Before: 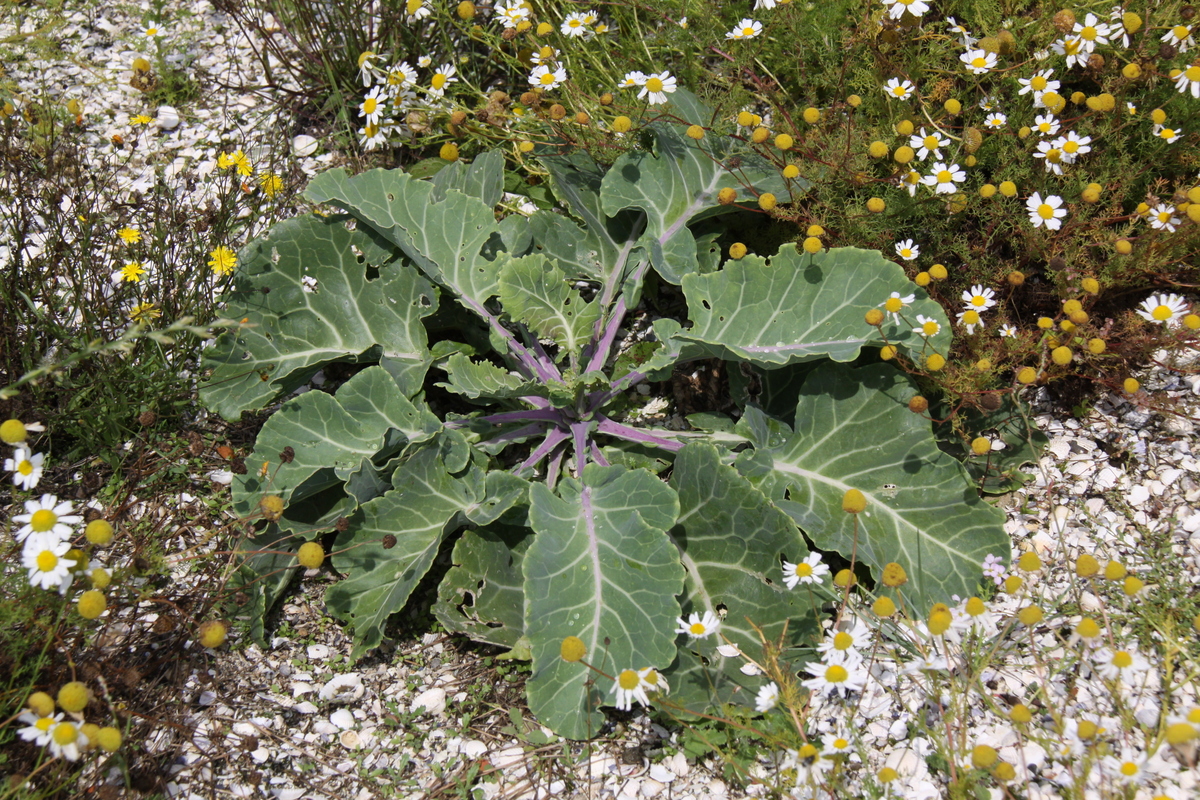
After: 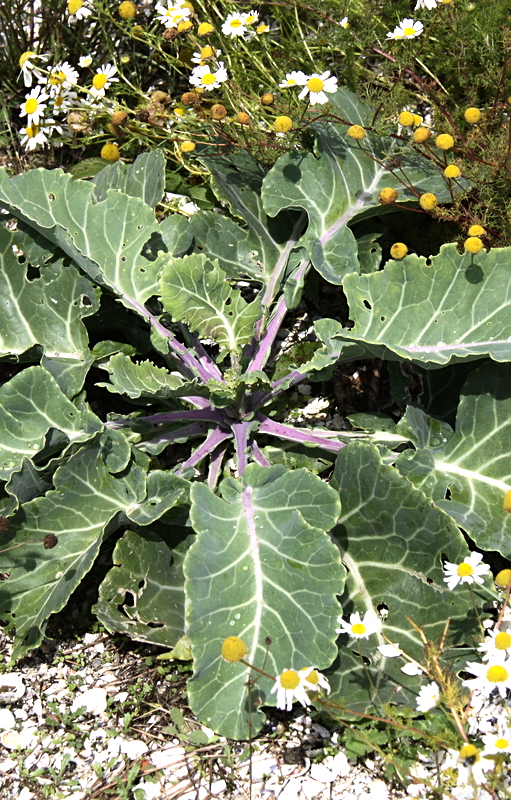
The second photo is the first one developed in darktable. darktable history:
tone equalizer: -8 EV -1.08 EV, -7 EV -0.981 EV, -6 EV -0.863 EV, -5 EV -0.584 EV, -3 EV 0.61 EV, -2 EV 0.852 EV, -1 EV 1.01 EV, +0 EV 1.06 EV, edges refinement/feathering 500, mask exposure compensation -1.57 EV, preserve details guided filter
crop: left 28.26%, right 29.109%
color correction: highlights b* 0.016
sharpen: amount 0.216
